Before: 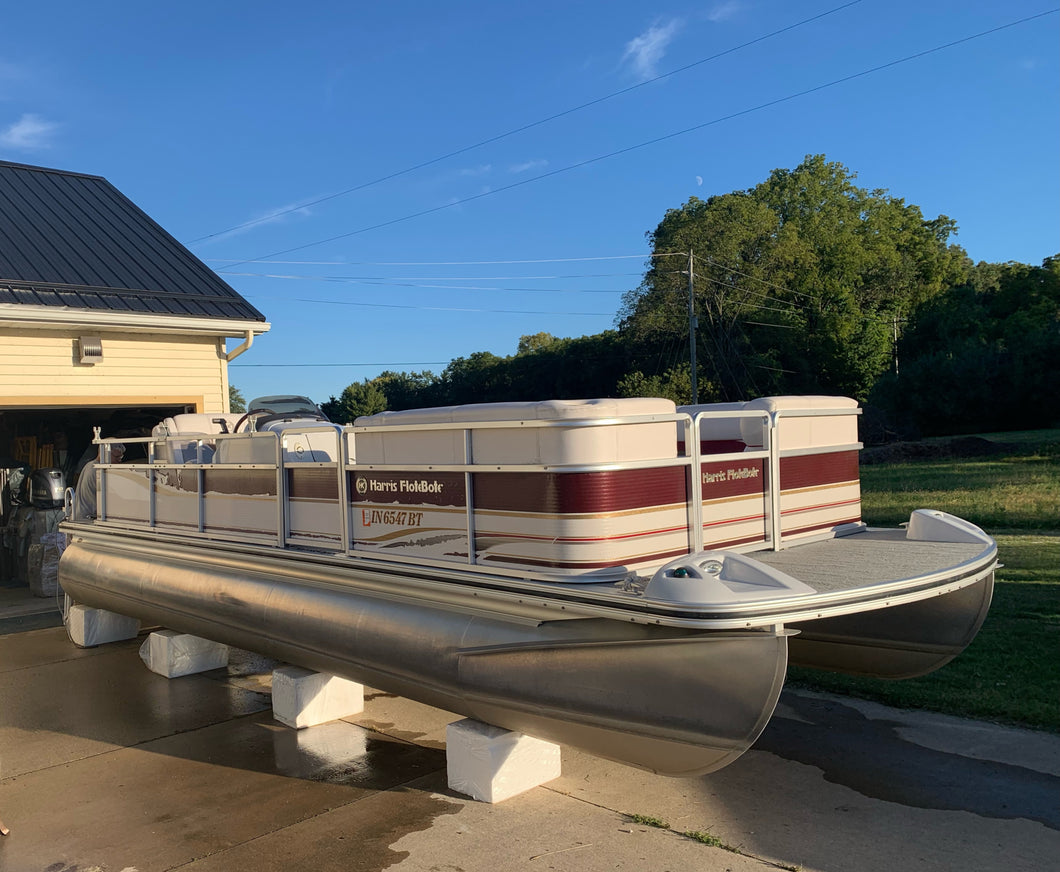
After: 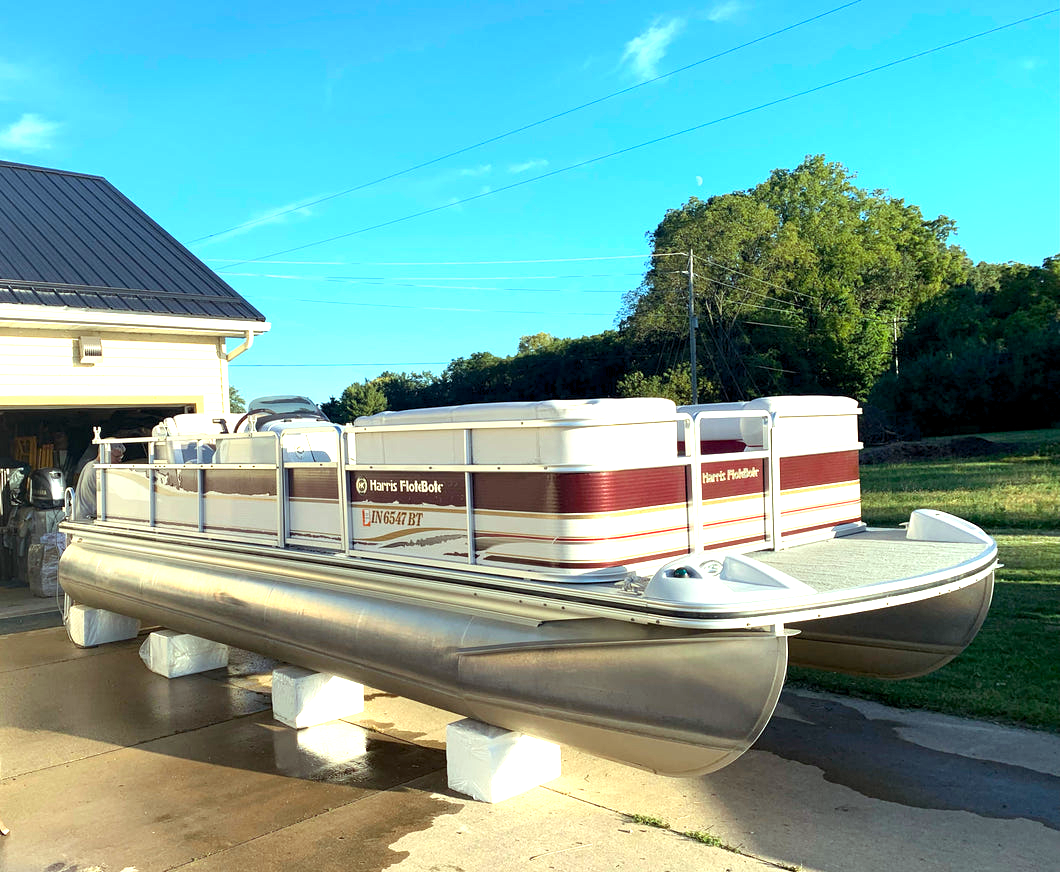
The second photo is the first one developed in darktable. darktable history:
color balance rgb: highlights gain › luminance 20.099%, highlights gain › chroma 2.752%, highlights gain › hue 171.23°, global offset › luminance -0.368%, linear chroma grading › global chroma 4.924%, perceptual saturation grading › global saturation 0.529%
exposure: exposure 1.245 EV, compensate exposure bias true, compensate highlight preservation false
